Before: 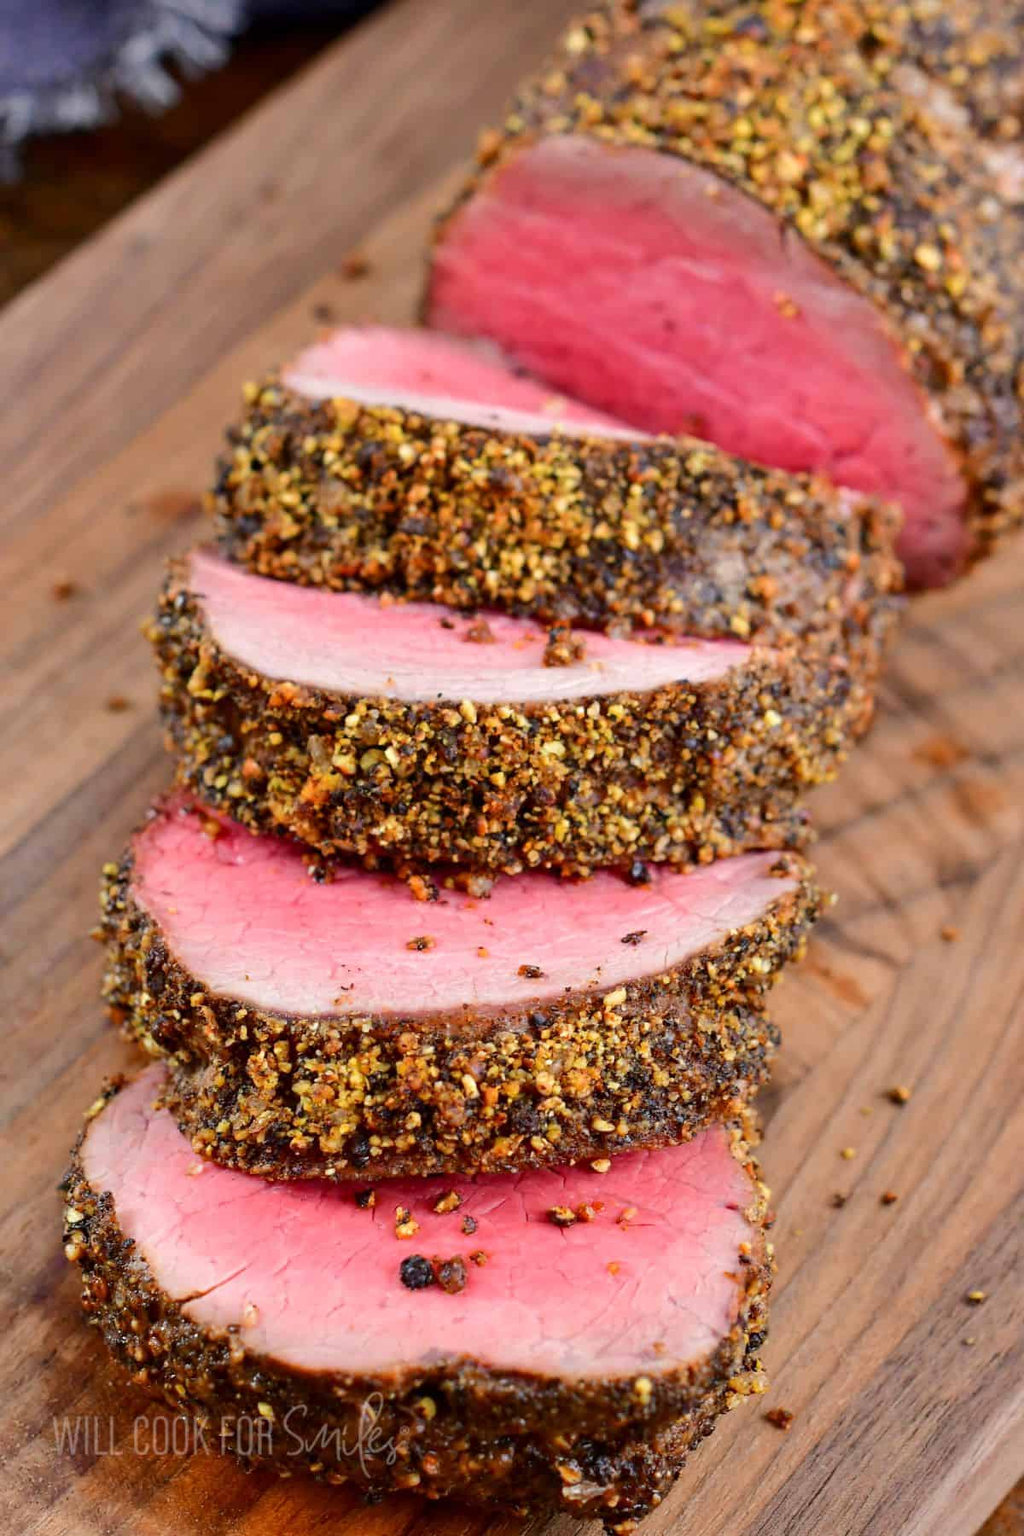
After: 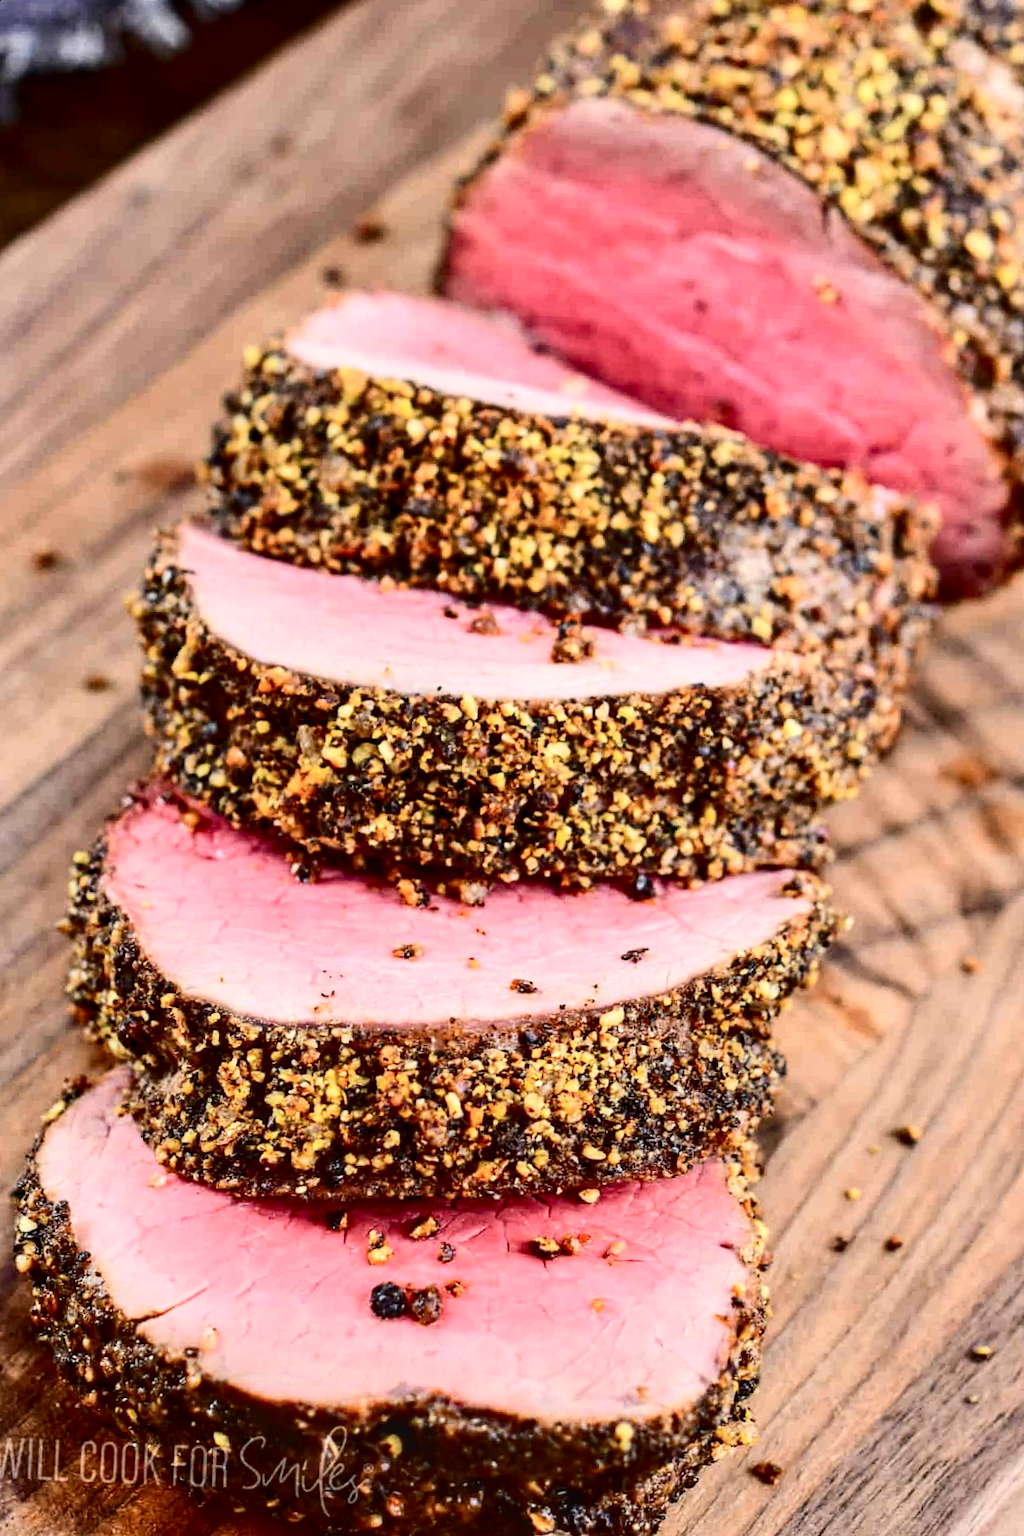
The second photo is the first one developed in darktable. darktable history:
crop and rotate: angle -2.47°
contrast brightness saturation: contrast 0.272
local contrast: on, module defaults
tone curve: curves: ch0 [(0, 0) (0.004, 0.001) (0.133, 0.112) (0.325, 0.362) (0.832, 0.893) (1, 1)], color space Lab, independent channels, preserve colors none
